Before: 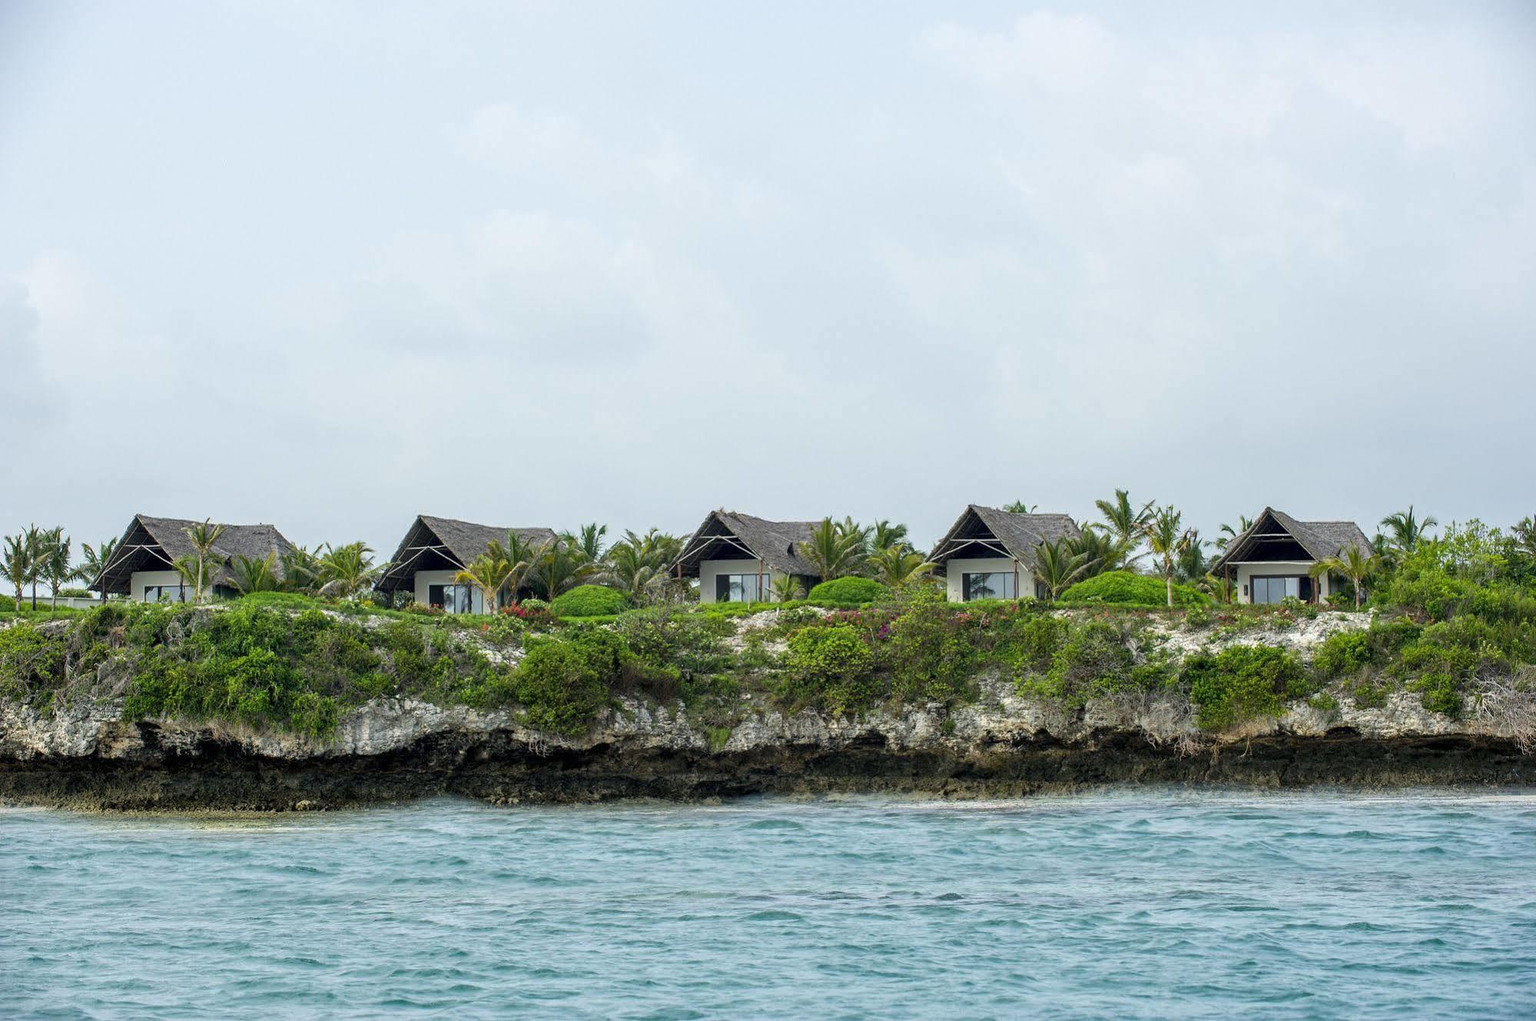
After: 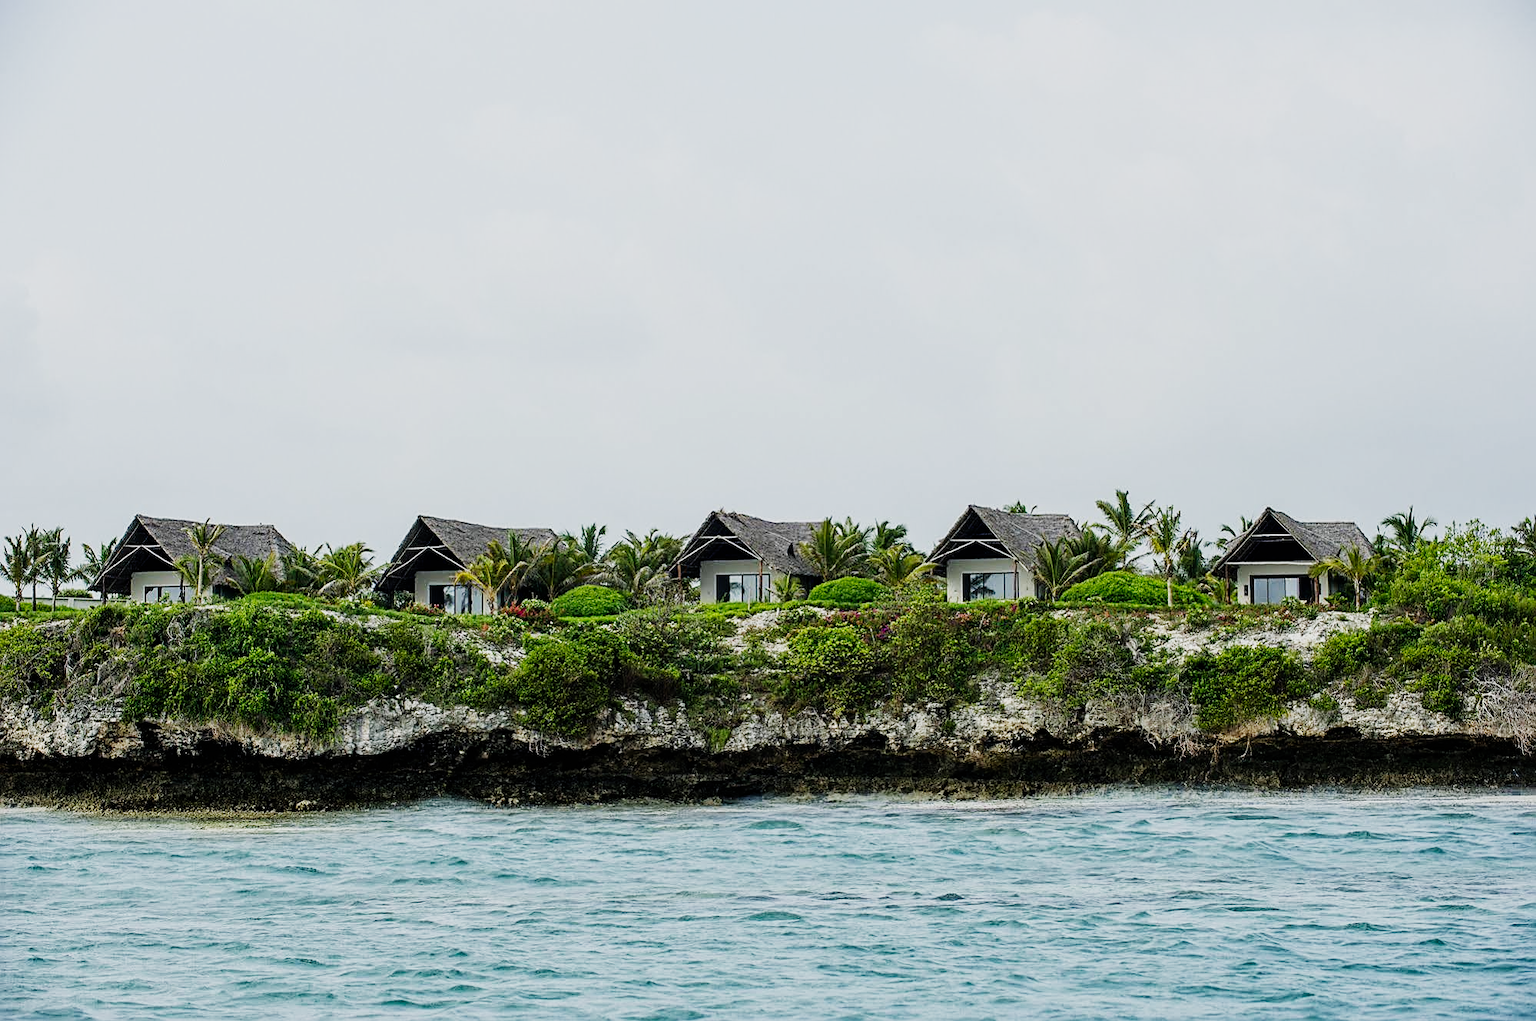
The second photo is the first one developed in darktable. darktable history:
sharpen: on, module defaults
sigmoid: contrast 1.8, skew -0.2, preserve hue 0%, red attenuation 0.1, red rotation 0.035, green attenuation 0.1, green rotation -0.017, blue attenuation 0.15, blue rotation -0.052, base primaries Rec2020
